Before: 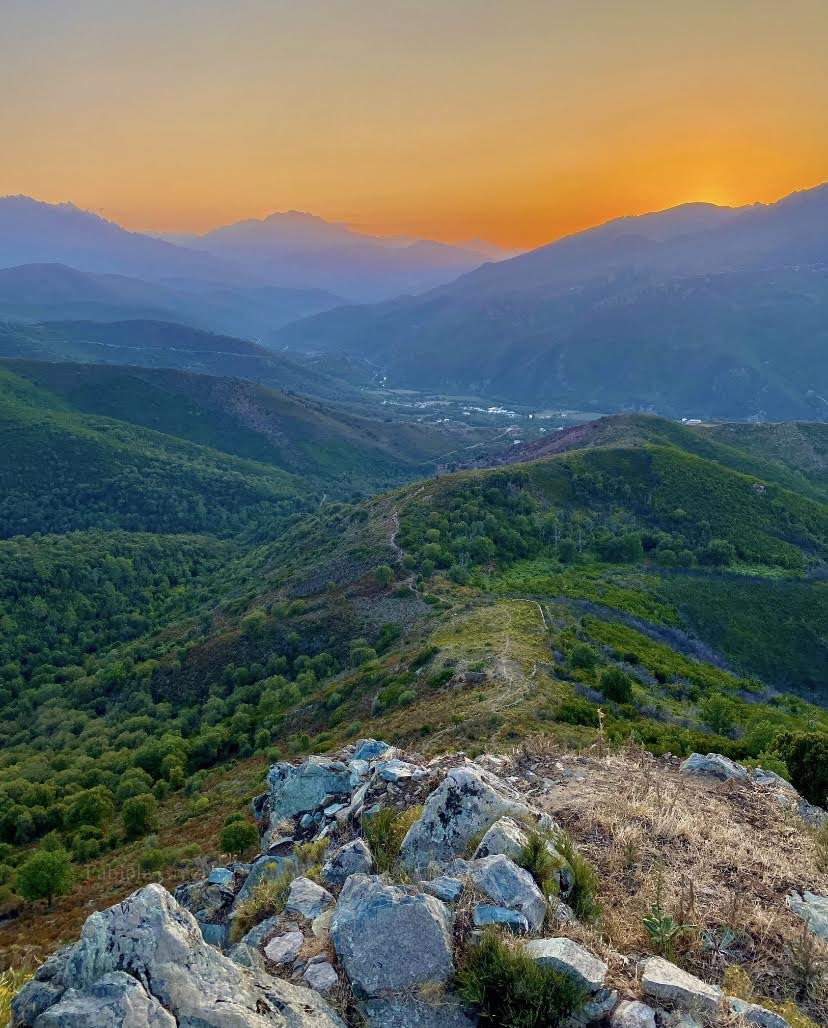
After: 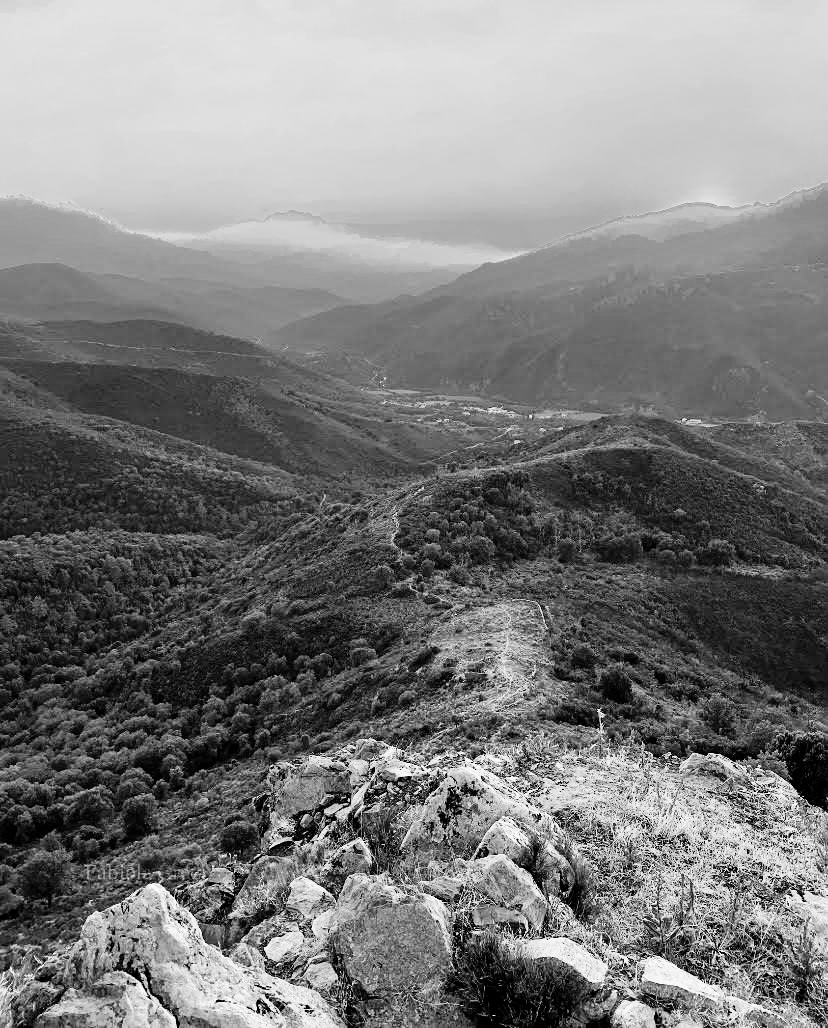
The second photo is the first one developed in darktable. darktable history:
contrast equalizer: octaves 7, y [[0.6 ×6], [0.55 ×6], [0 ×6], [0 ×6], [0 ×6]], mix 0.15
color balance rgb: shadows lift › chroma 1%, shadows lift › hue 113°, highlights gain › chroma 0.2%, highlights gain › hue 333°, perceptual saturation grading › global saturation 20%, perceptual saturation grading › highlights -50%, perceptual saturation grading › shadows 25%, contrast -10%
denoise (profiled): strength 1.2, preserve shadows 0, a [-1, 0, 0], y [[0.5 ×7] ×4, [0 ×7], [0.5 ×7]], compensate highlight preservation false
sharpen: amount 0.2
rgb curve: curves: ch0 [(0, 0) (0.21, 0.15) (0.24, 0.21) (0.5, 0.75) (0.75, 0.96) (0.89, 0.99) (1, 1)]; ch1 [(0, 0.02) (0.21, 0.13) (0.25, 0.2) (0.5, 0.67) (0.75, 0.9) (0.89, 0.97) (1, 1)]; ch2 [(0, 0.02) (0.21, 0.13) (0.25, 0.2) (0.5, 0.67) (0.75, 0.9) (0.89, 0.97) (1, 1)], compensate middle gray true | blend: blend mode normal, opacity 90%; mask: uniform (no mask)
color zones: curves: ch0 [(0, 0.5) (0.125, 0.4) (0.25, 0.5) (0.375, 0.4) (0.5, 0.4) (0.625, 0.35) (0.75, 0.35) (0.875, 0.5)]; ch1 [(0, 0.35) (0.125, 0.45) (0.25, 0.35) (0.375, 0.35) (0.5, 0.35) (0.625, 0.35) (0.75, 0.45) (0.875, 0.35)]; ch2 [(0, 0.6) (0.125, 0.5) (0.25, 0.5) (0.375, 0.6) (0.5, 0.6) (0.625, 0.5) (0.75, 0.5) (0.875, 0.5)]
monochrome: on, module defaults
